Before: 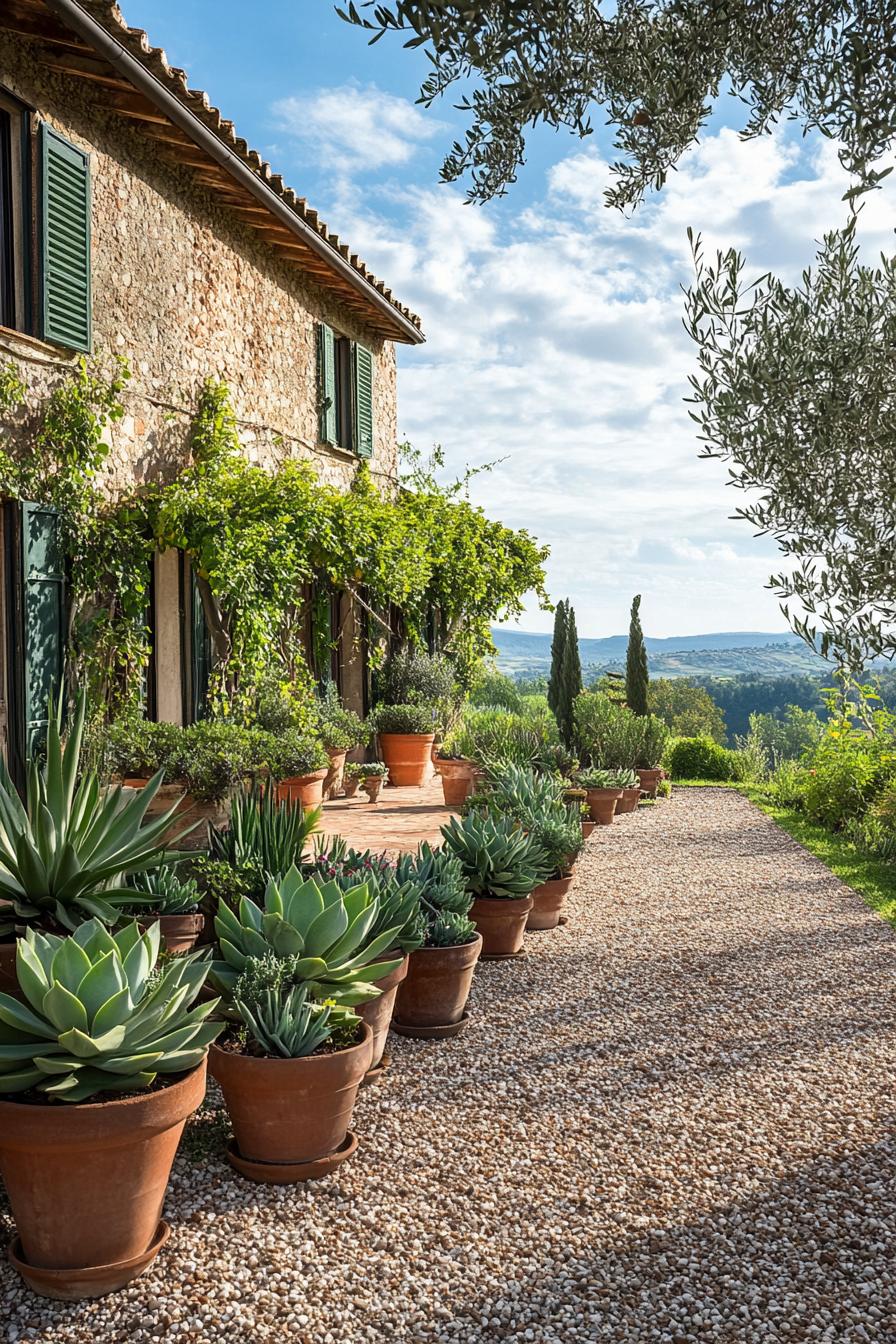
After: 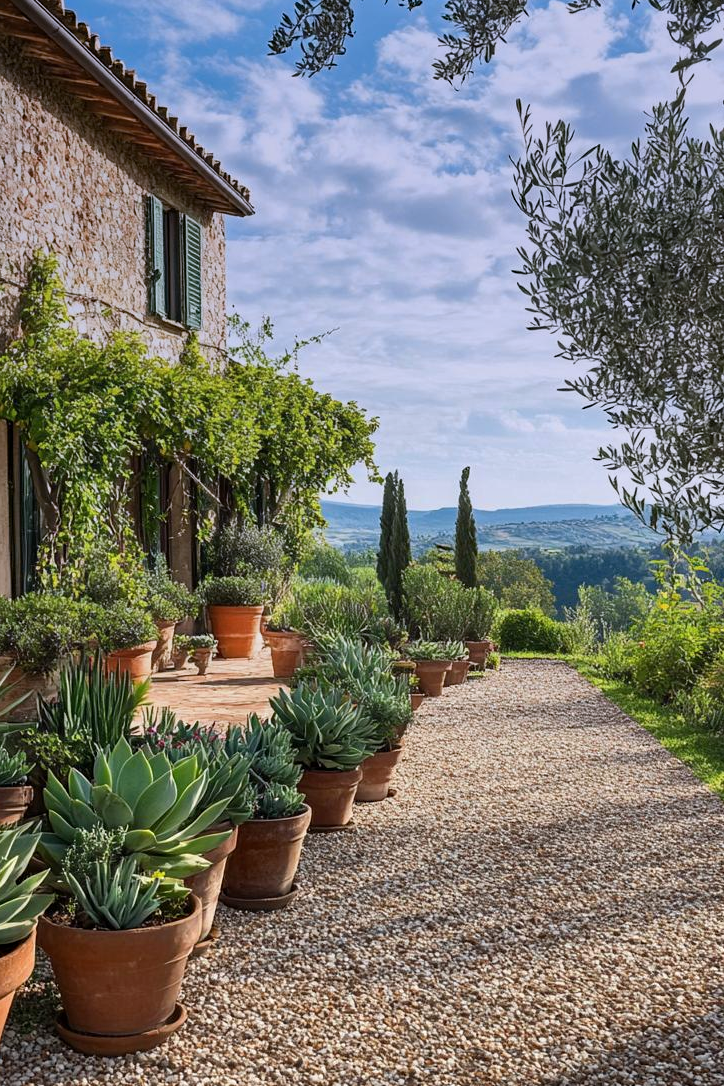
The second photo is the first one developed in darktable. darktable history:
haze removal: compatibility mode true, adaptive false
crop: left 19.159%, top 9.58%, bottom 9.58%
graduated density: hue 238.83°, saturation 50%
